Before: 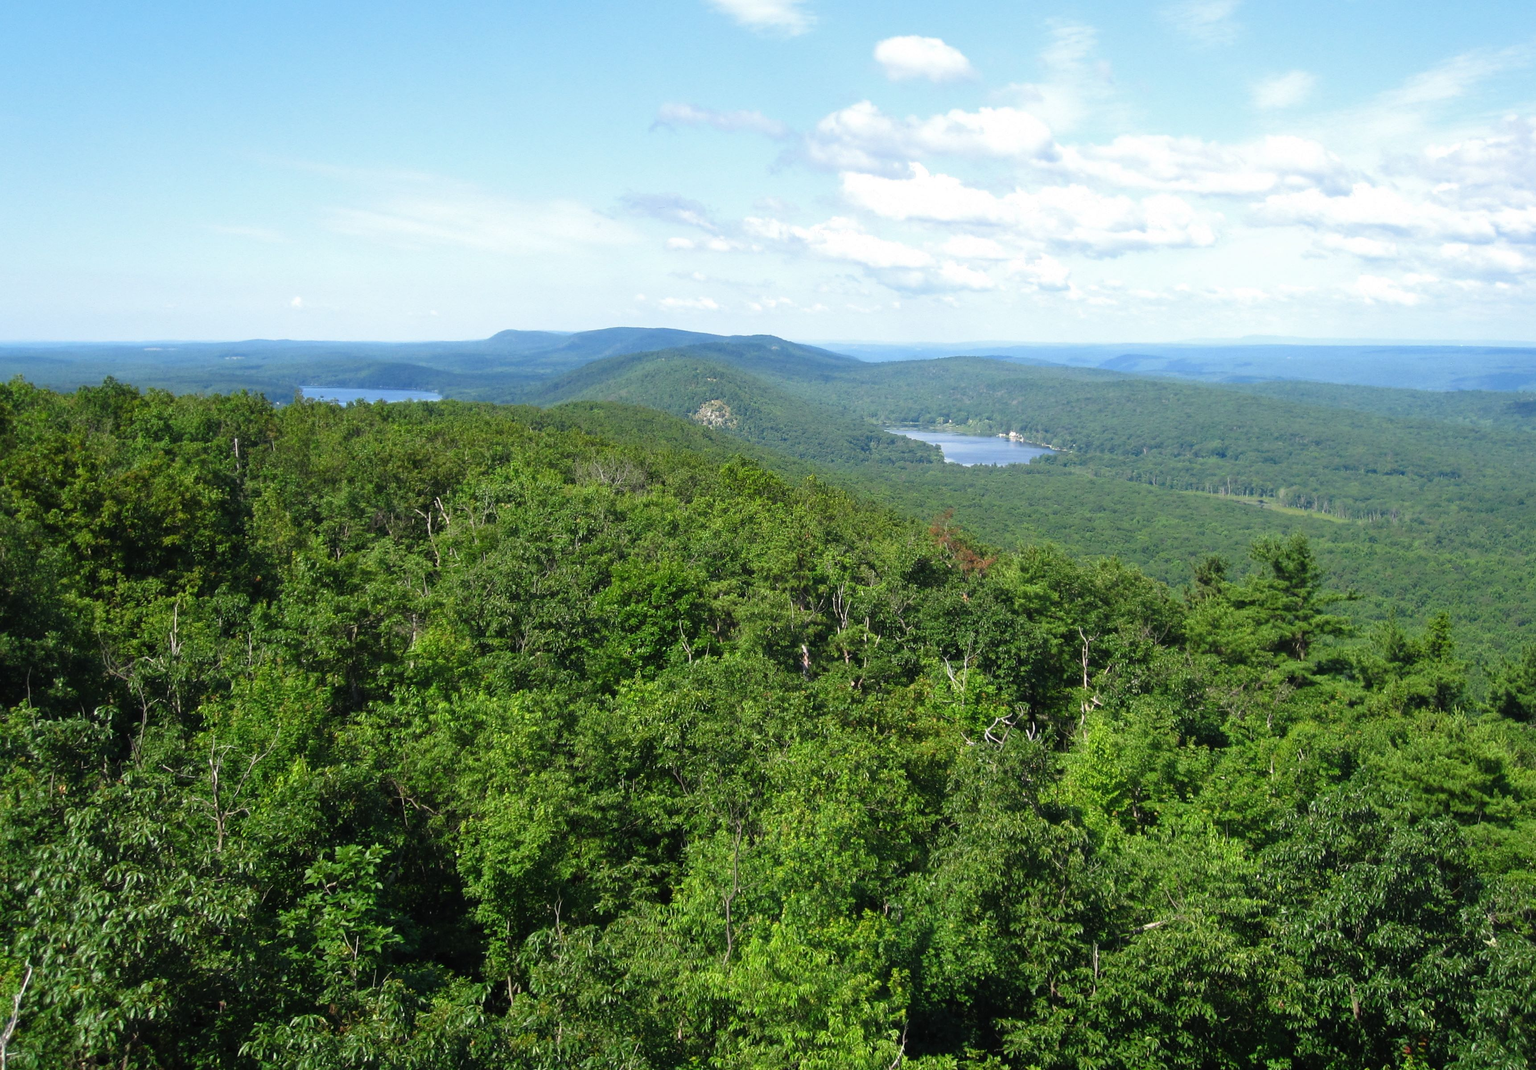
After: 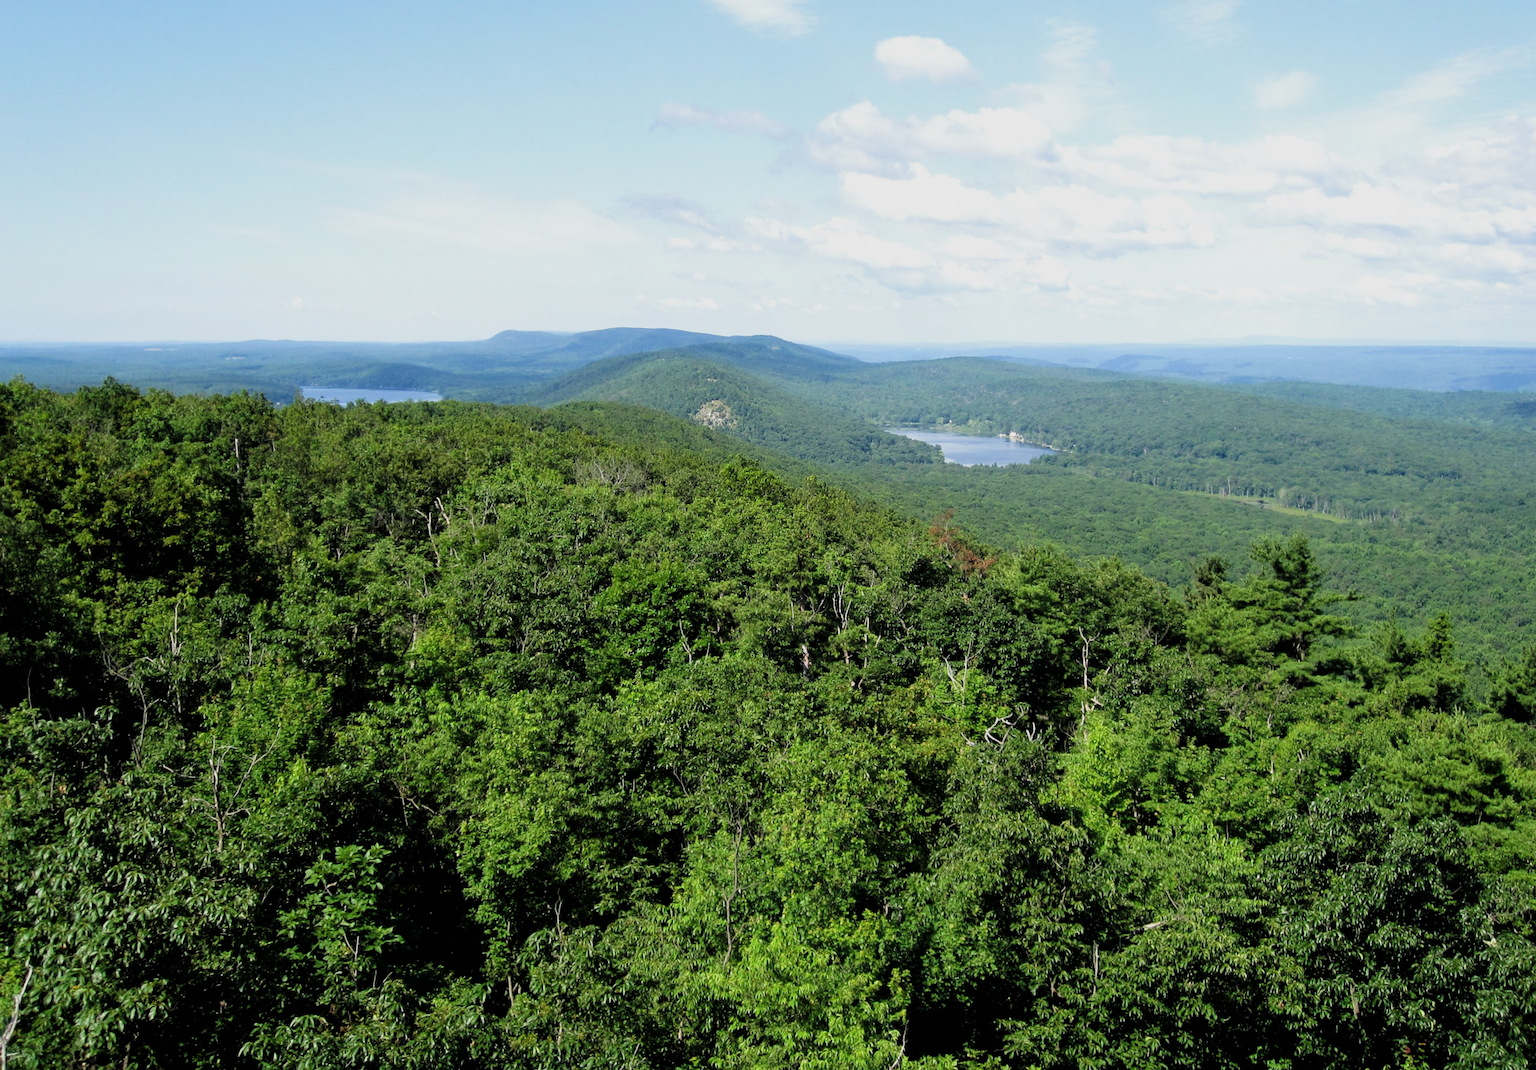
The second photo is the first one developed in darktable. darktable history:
filmic rgb: black relative exposure -5.14 EV, white relative exposure 3.52 EV, hardness 3.17, contrast 1.203, highlights saturation mix -49.34%
